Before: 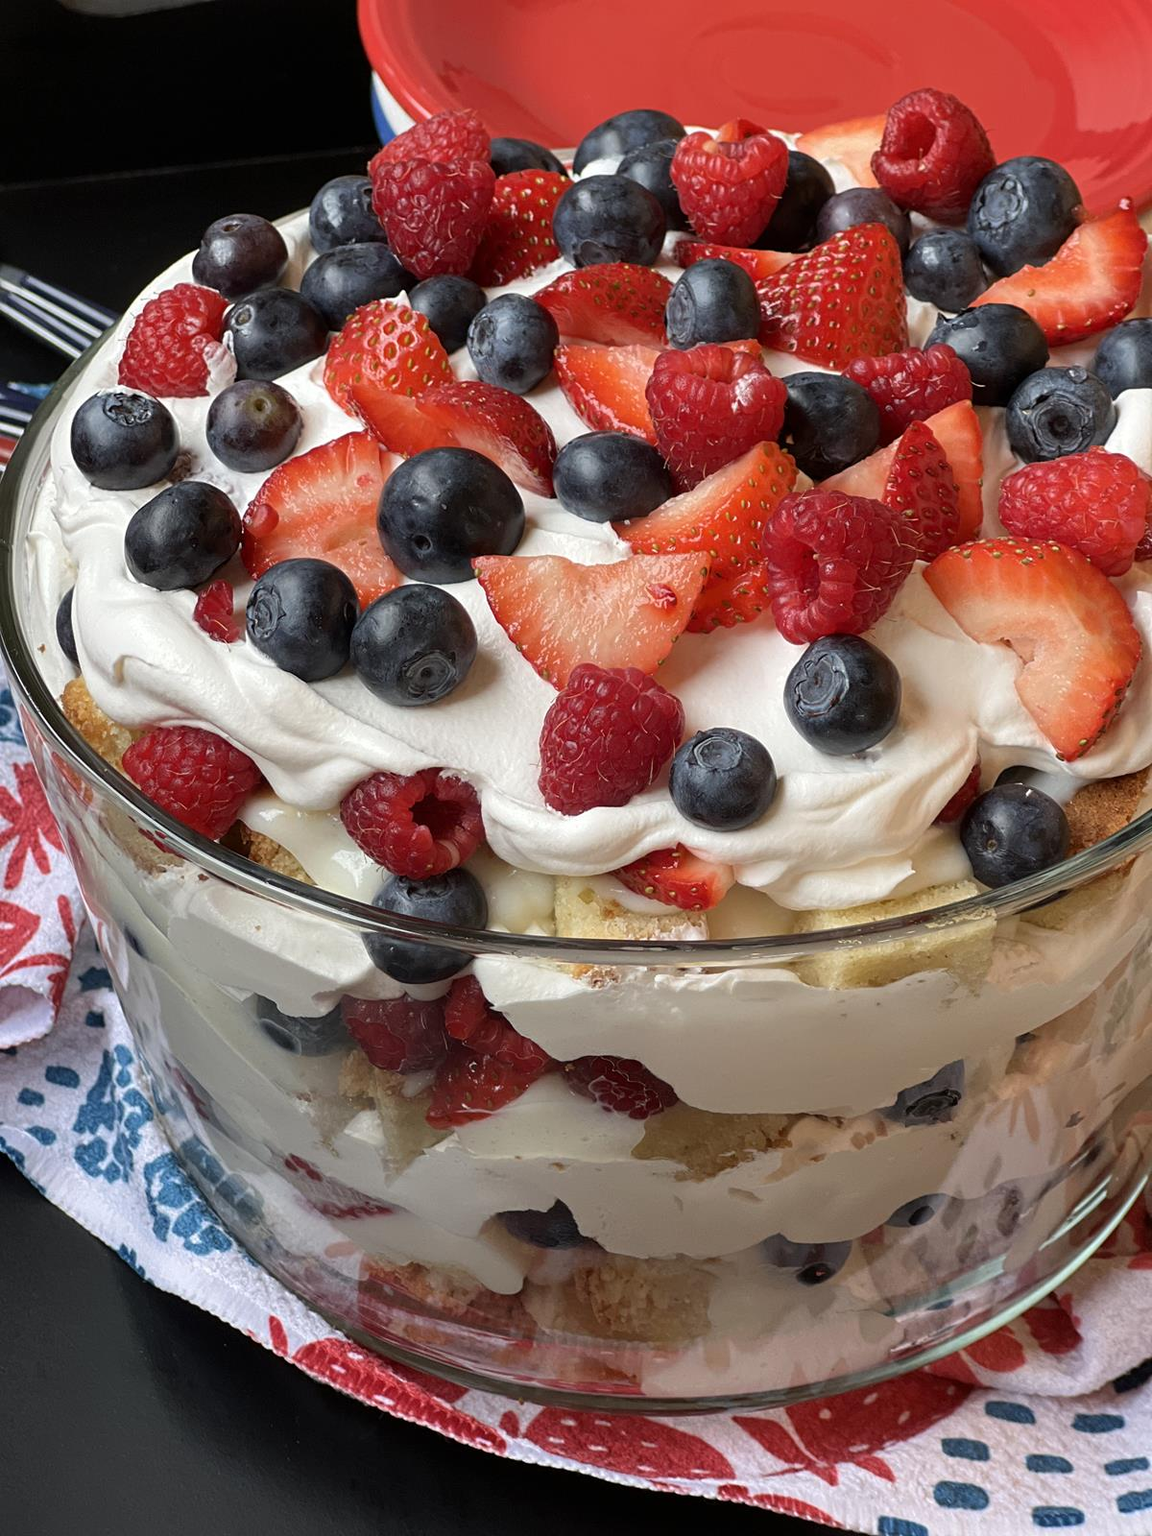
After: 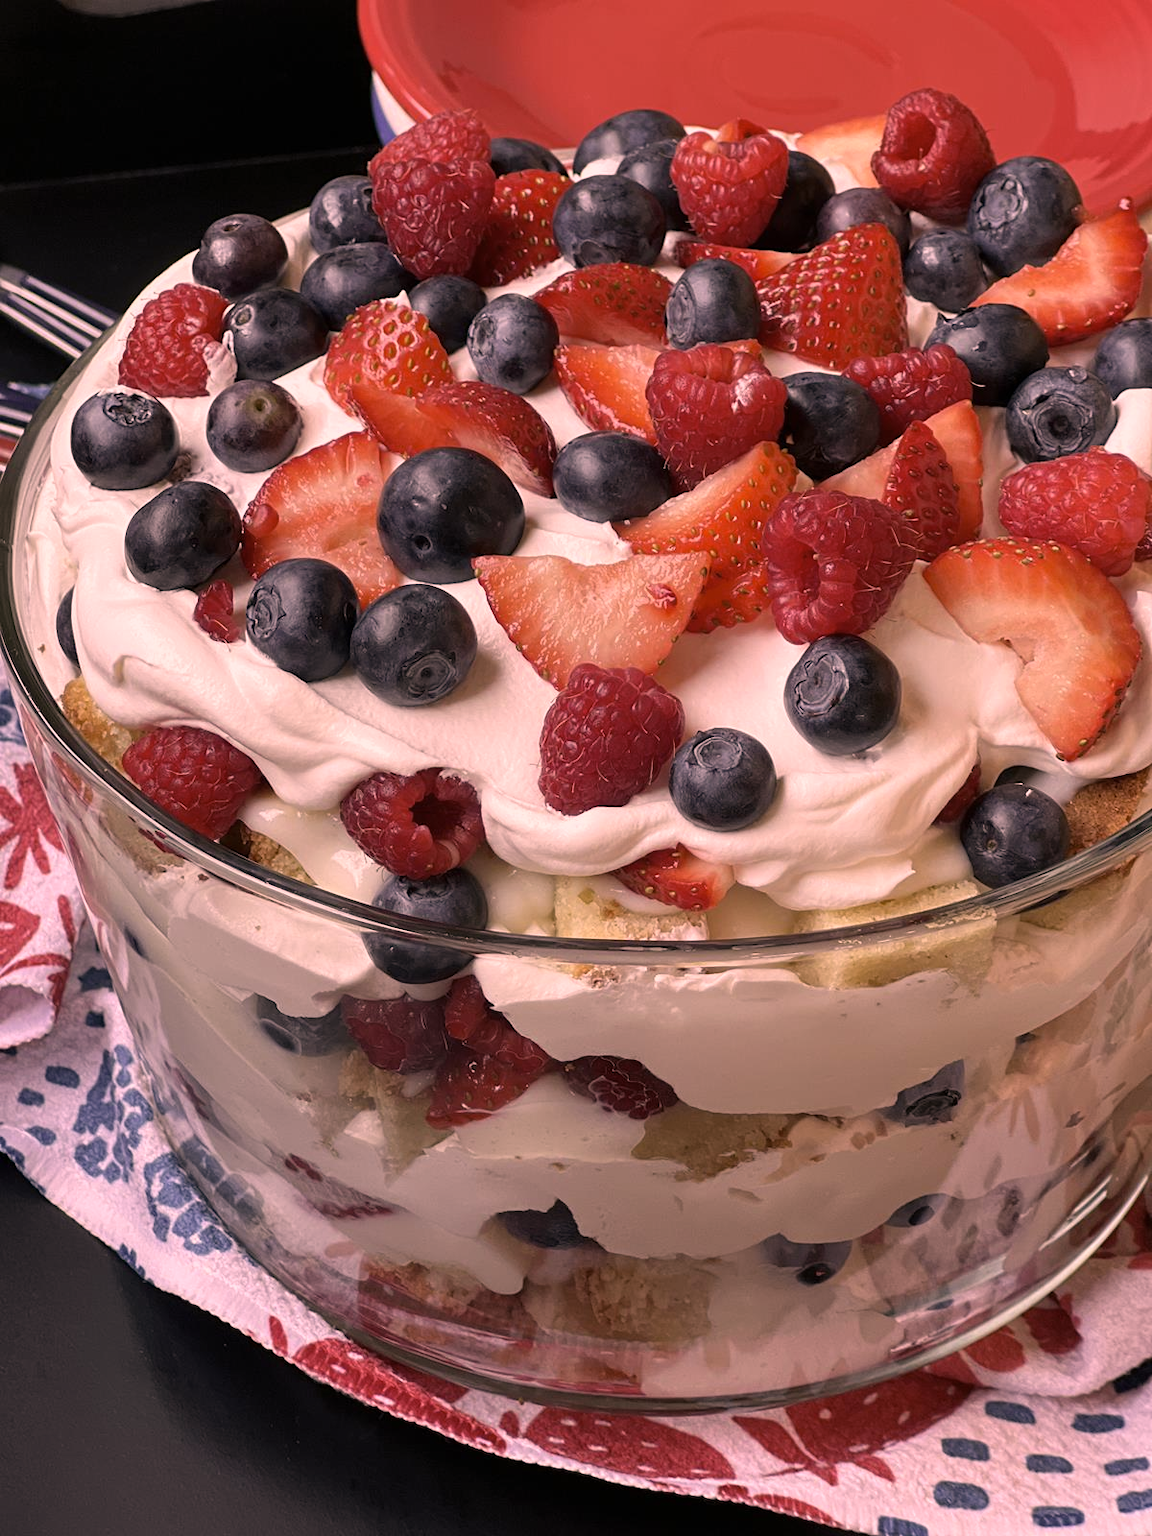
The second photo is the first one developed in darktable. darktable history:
white balance: red 0.954, blue 1.079
color correction: highlights a* 40, highlights b* 40, saturation 0.69
color calibration: illuminant custom, x 0.368, y 0.373, temperature 4330.32 K
